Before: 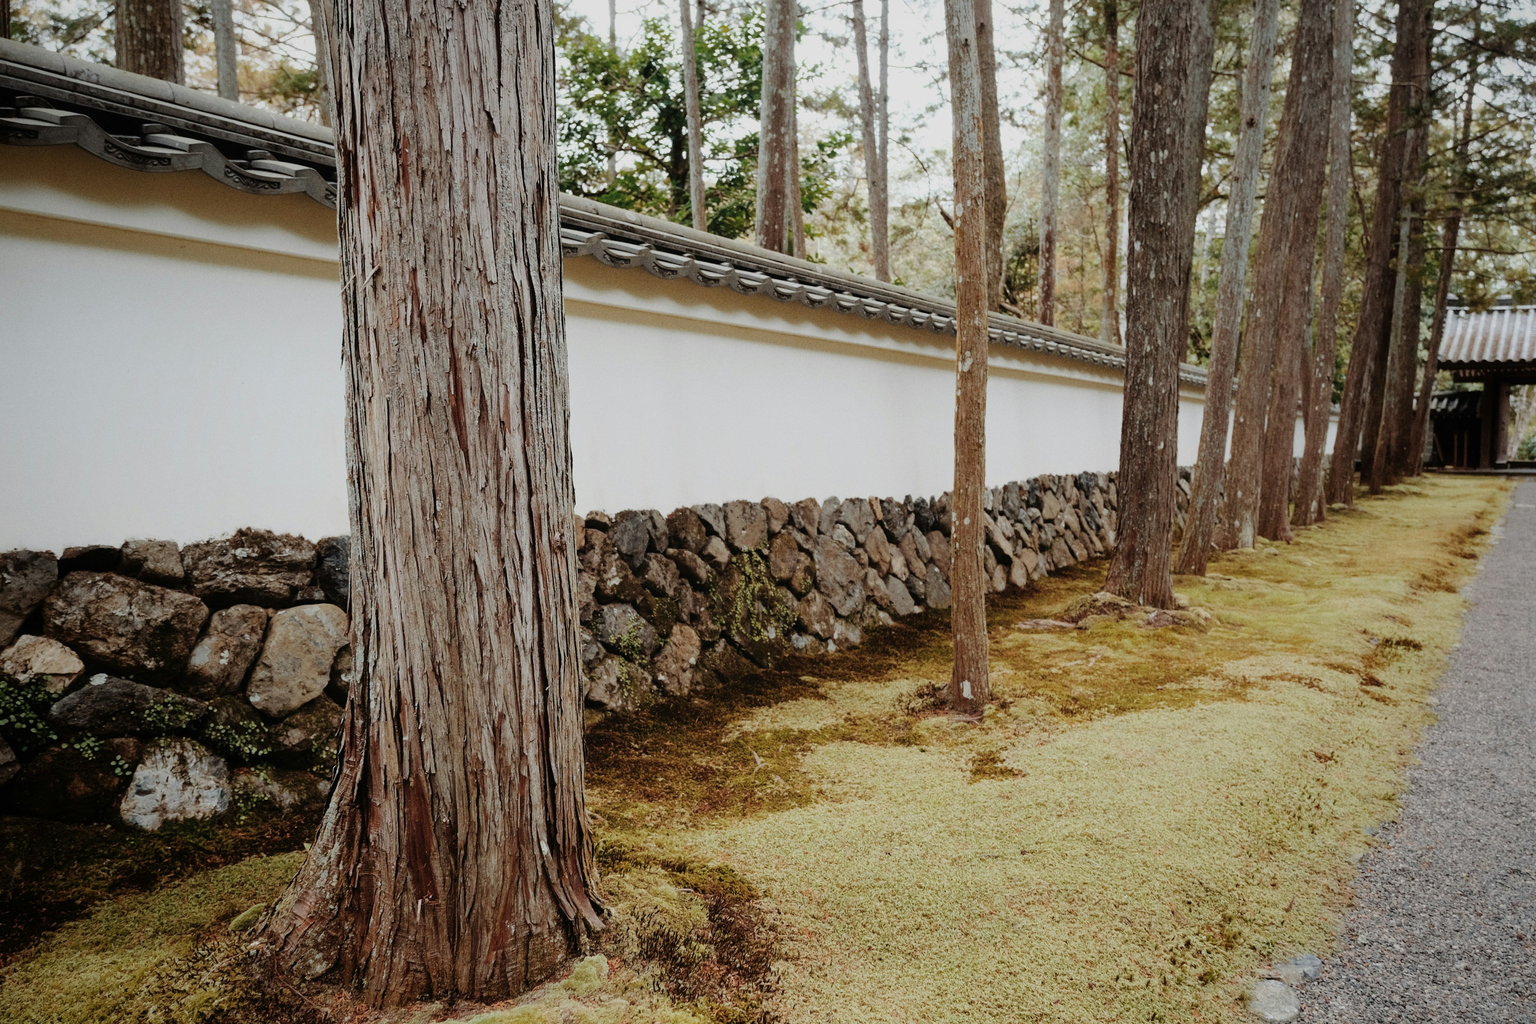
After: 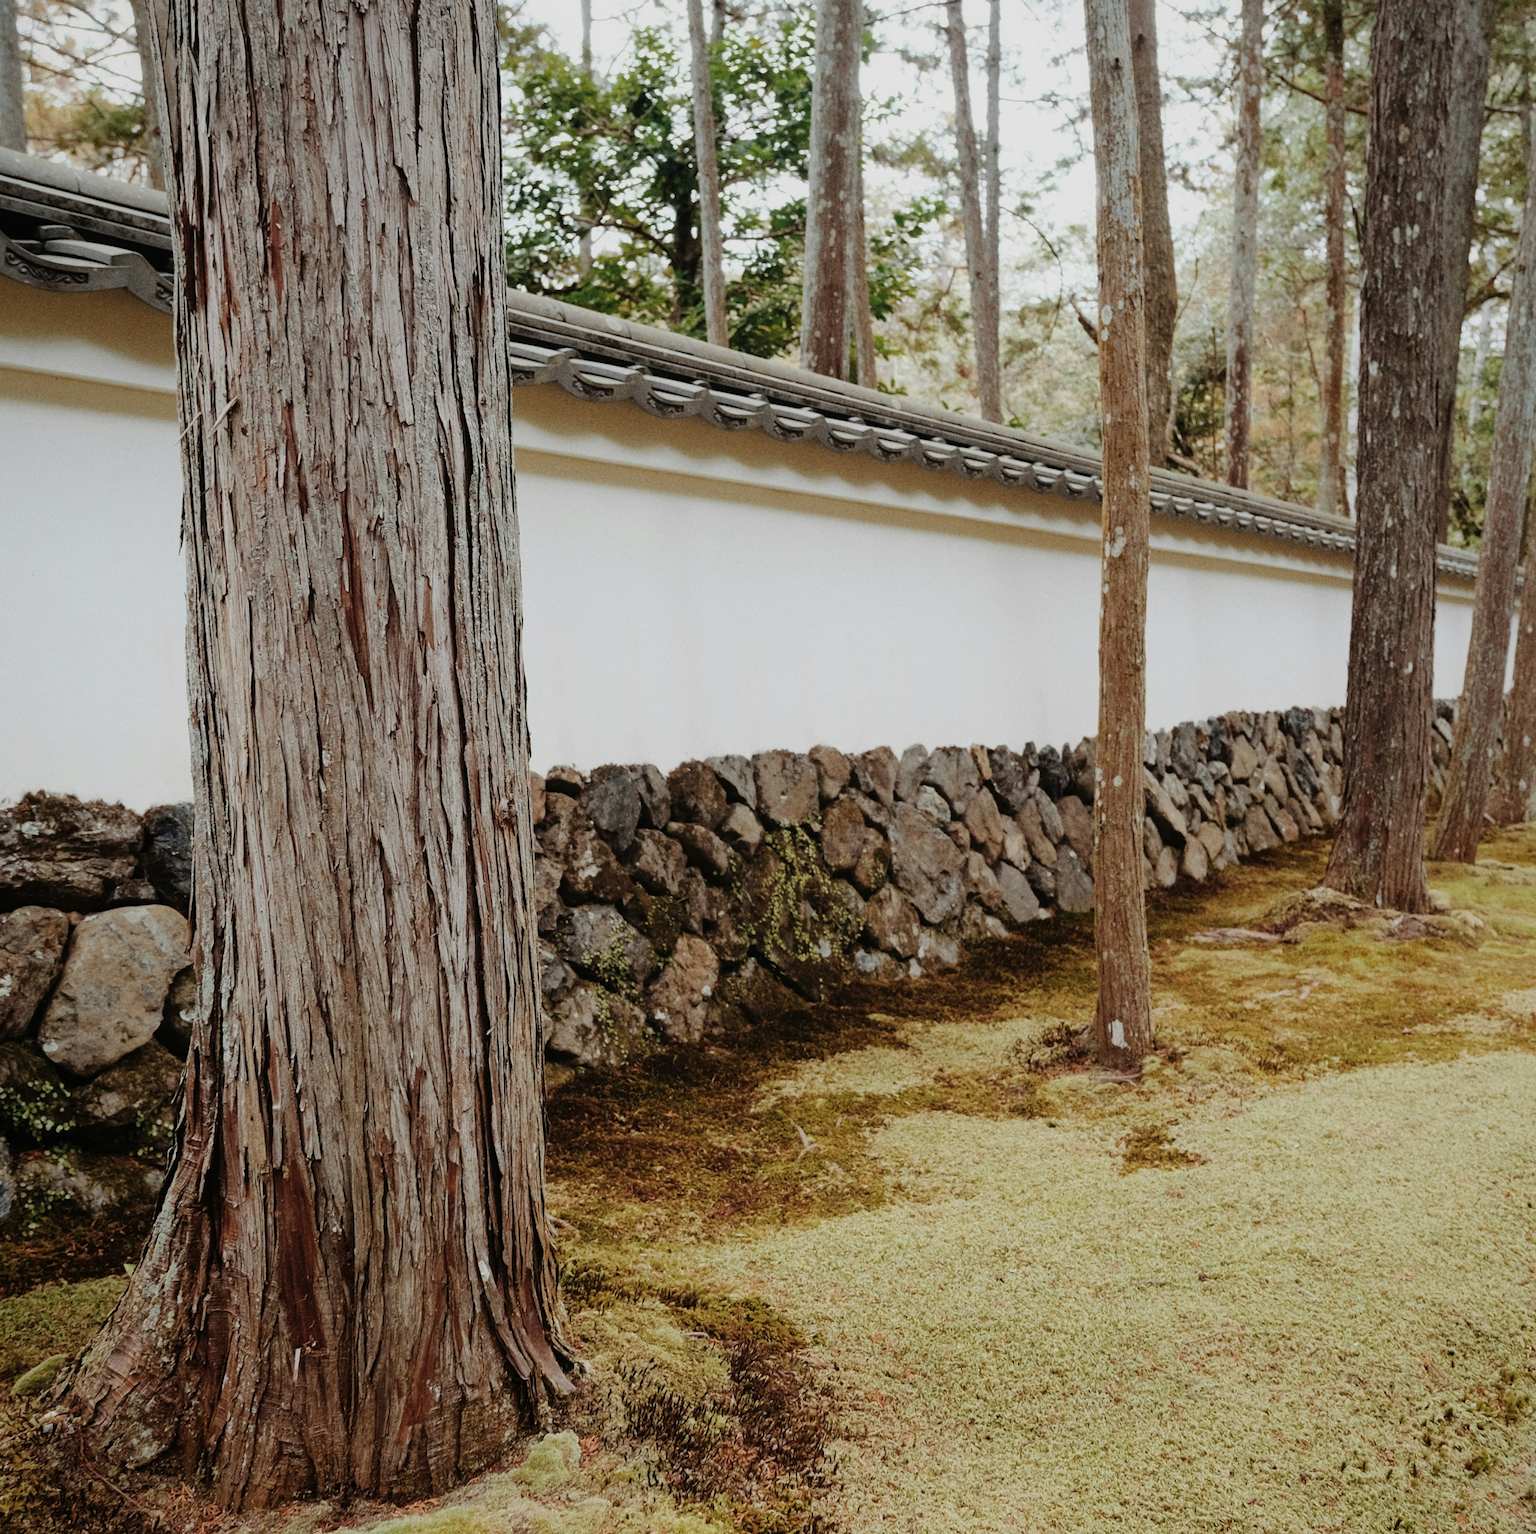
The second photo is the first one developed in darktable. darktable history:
tone equalizer: mask exposure compensation -0.49 EV
crop and rotate: left 14.422%, right 18.854%
